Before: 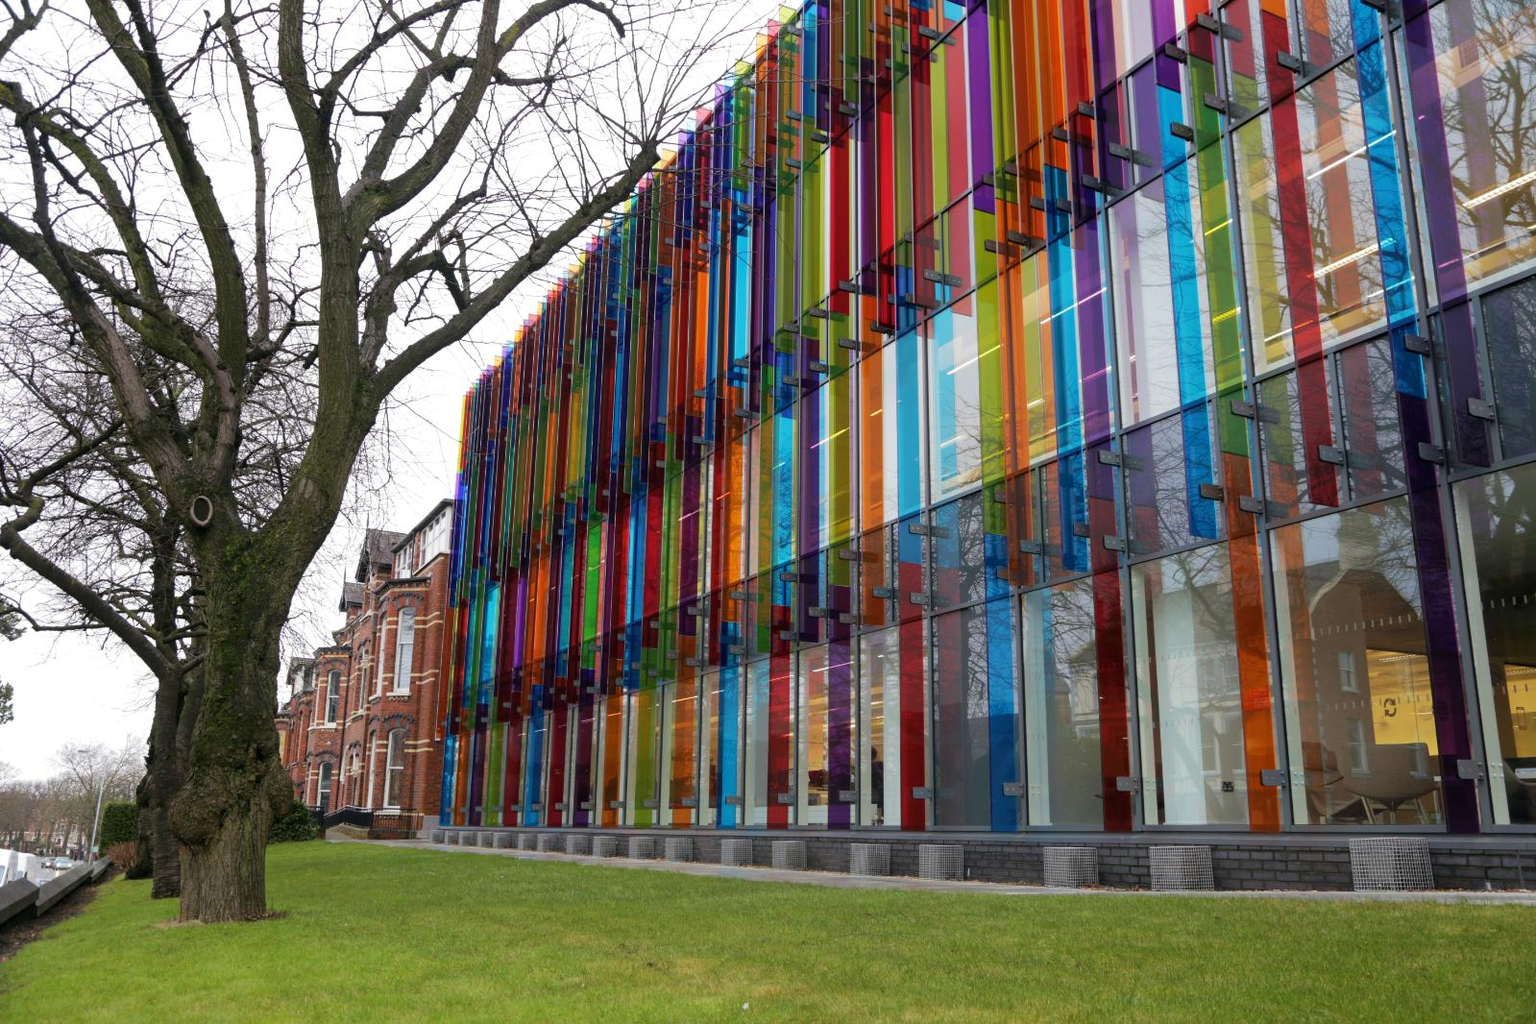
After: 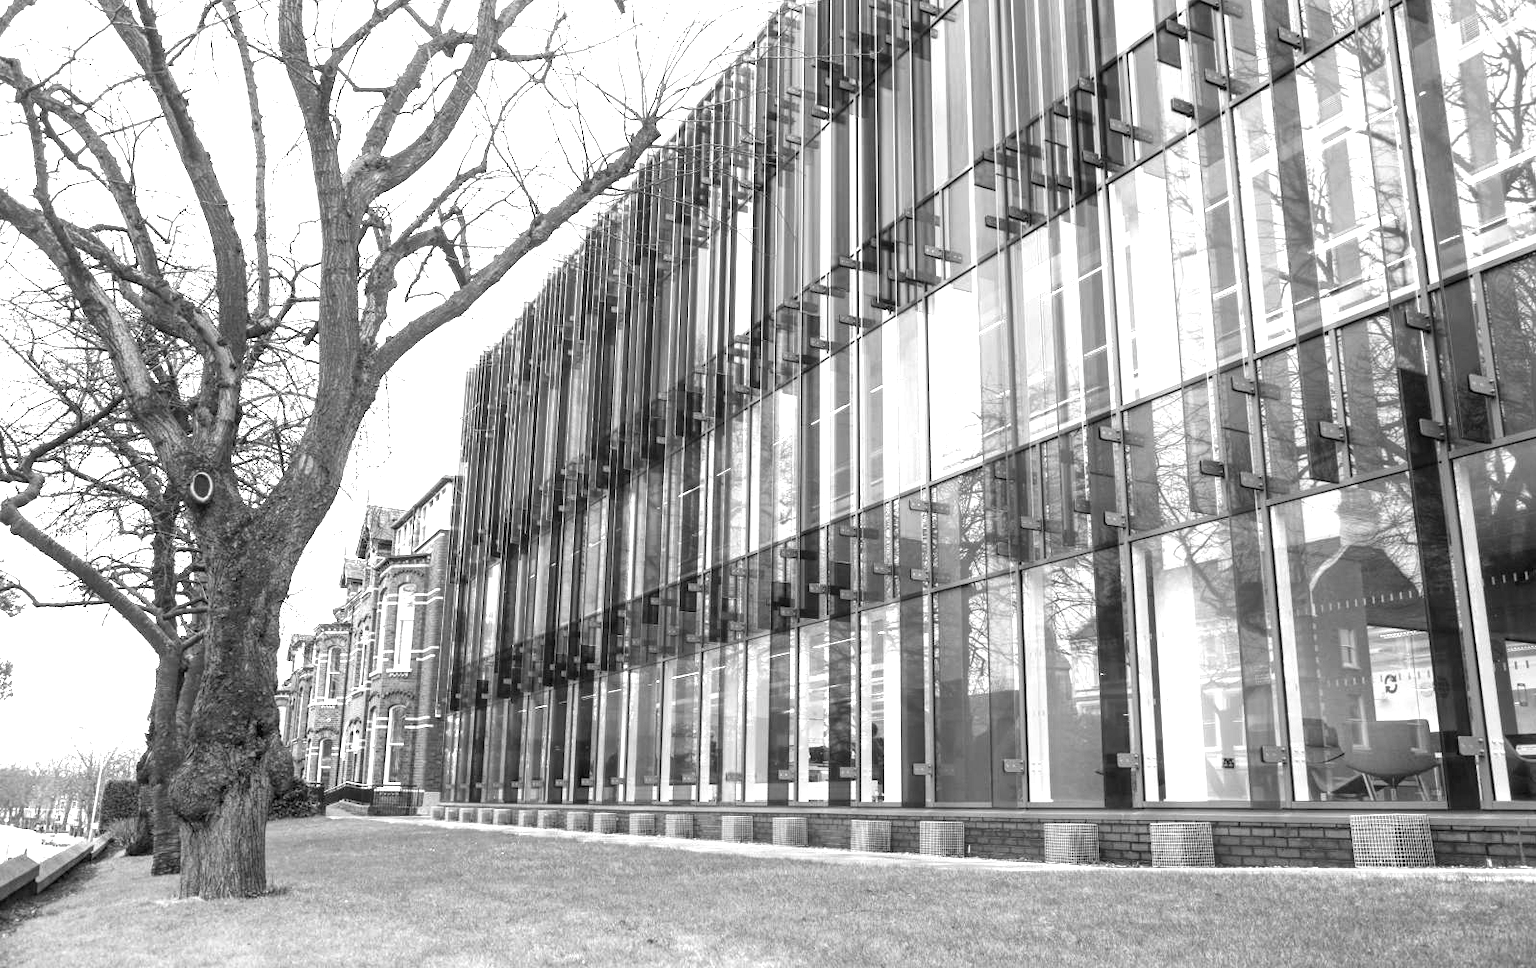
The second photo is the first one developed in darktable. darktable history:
local contrast: detail 130%
color balance rgb: perceptual saturation grading › global saturation 20%, perceptual saturation grading › highlights -49.496%, perceptual saturation grading › shadows 25.17%, global vibrance 16.735%, saturation formula JzAzBz (2021)
crop and rotate: top 2.36%, bottom 3.069%
contrast brightness saturation: contrast 0.008, saturation -0.059
color calibration: output gray [0.267, 0.423, 0.261, 0], illuminant same as pipeline (D50), adaptation XYZ, x 0.346, y 0.358, temperature 5007.47 K
exposure: black level correction 0, exposure 1.756 EV, compensate exposure bias true, compensate highlight preservation false
tone equalizer: mask exposure compensation -0.515 EV
